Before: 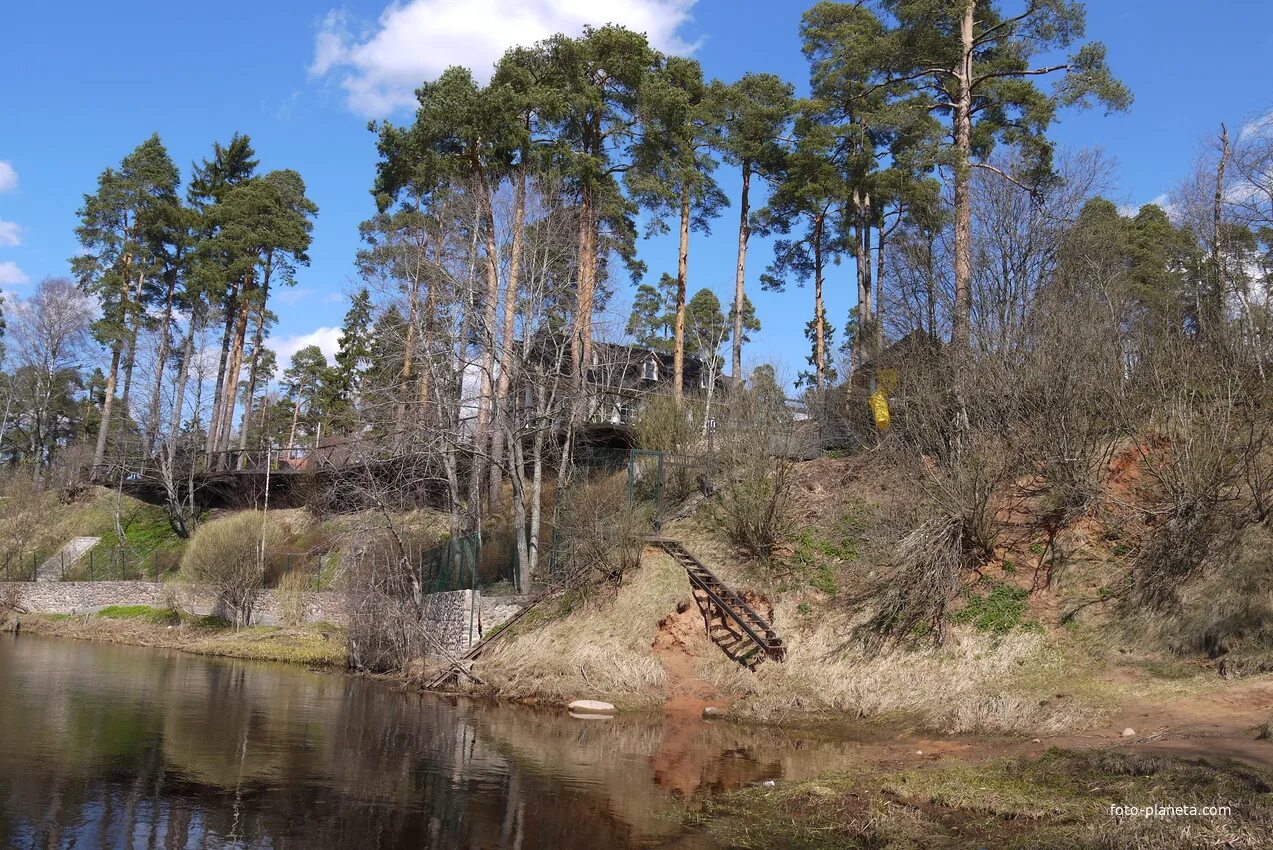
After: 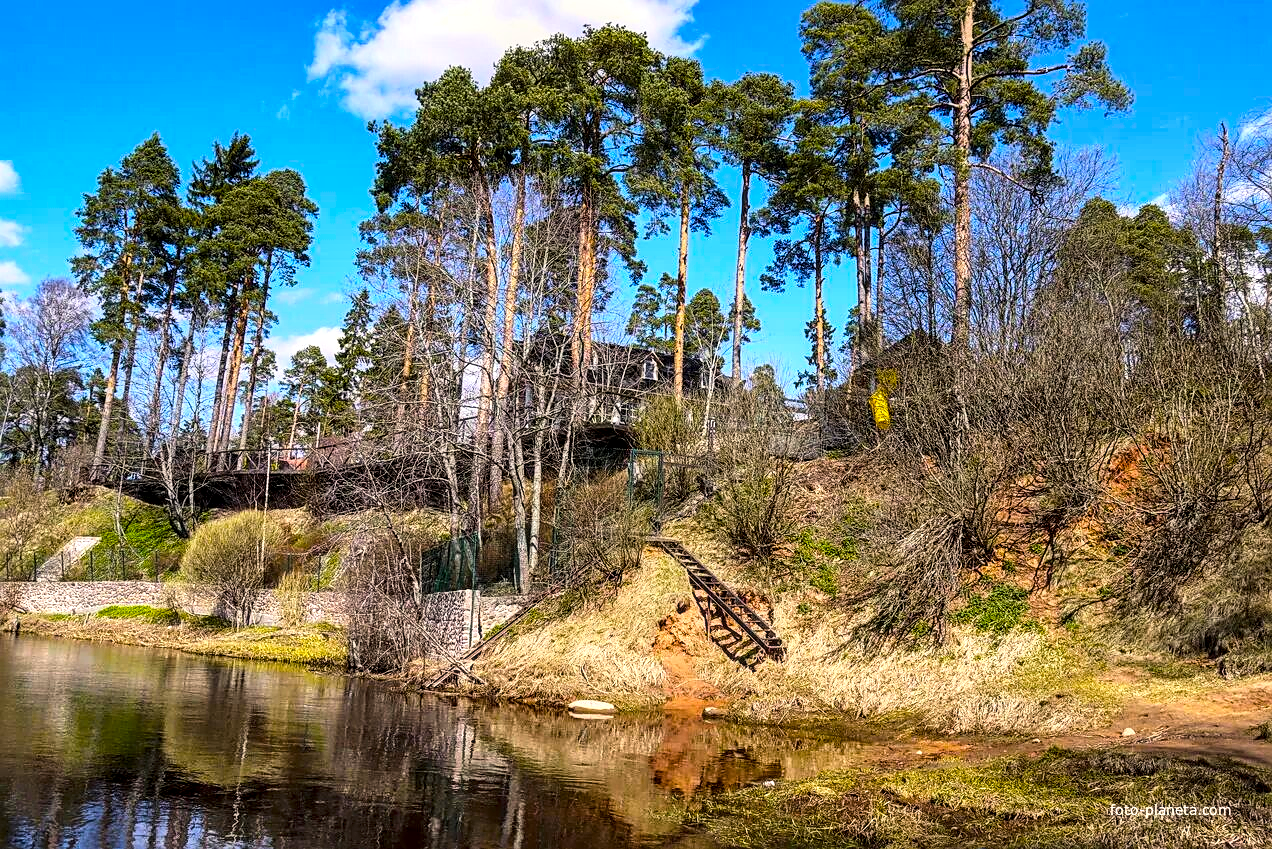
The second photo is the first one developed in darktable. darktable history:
local contrast: detail 160%
color balance rgb: highlights gain › chroma 1.028%, highlights gain › hue 71.37°, linear chroma grading › global chroma 0.6%, perceptual saturation grading › global saturation 40.275%, global vibrance 40.463%
sharpen: on, module defaults
shadows and highlights: soften with gaussian
tone curve: curves: ch0 [(0, 0.036) (0.037, 0.042) (0.167, 0.143) (0.433, 0.502) (0.531, 0.637) (0.696, 0.825) (0.856, 0.92) (1, 0.98)]; ch1 [(0, 0) (0.424, 0.383) (0.482, 0.459) (0.501, 0.5) (0.522, 0.526) (0.559, 0.563) (0.604, 0.646) (0.715, 0.729) (1, 1)]; ch2 [(0, 0) (0.369, 0.388) (0.45, 0.48) (0.499, 0.502) (0.504, 0.504) (0.512, 0.526) (0.581, 0.595) (0.708, 0.786) (1, 1)], color space Lab, linked channels, preserve colors none
contrast brightness saturation: contrast -0.089, brightness -0.039, saturation -0.109
